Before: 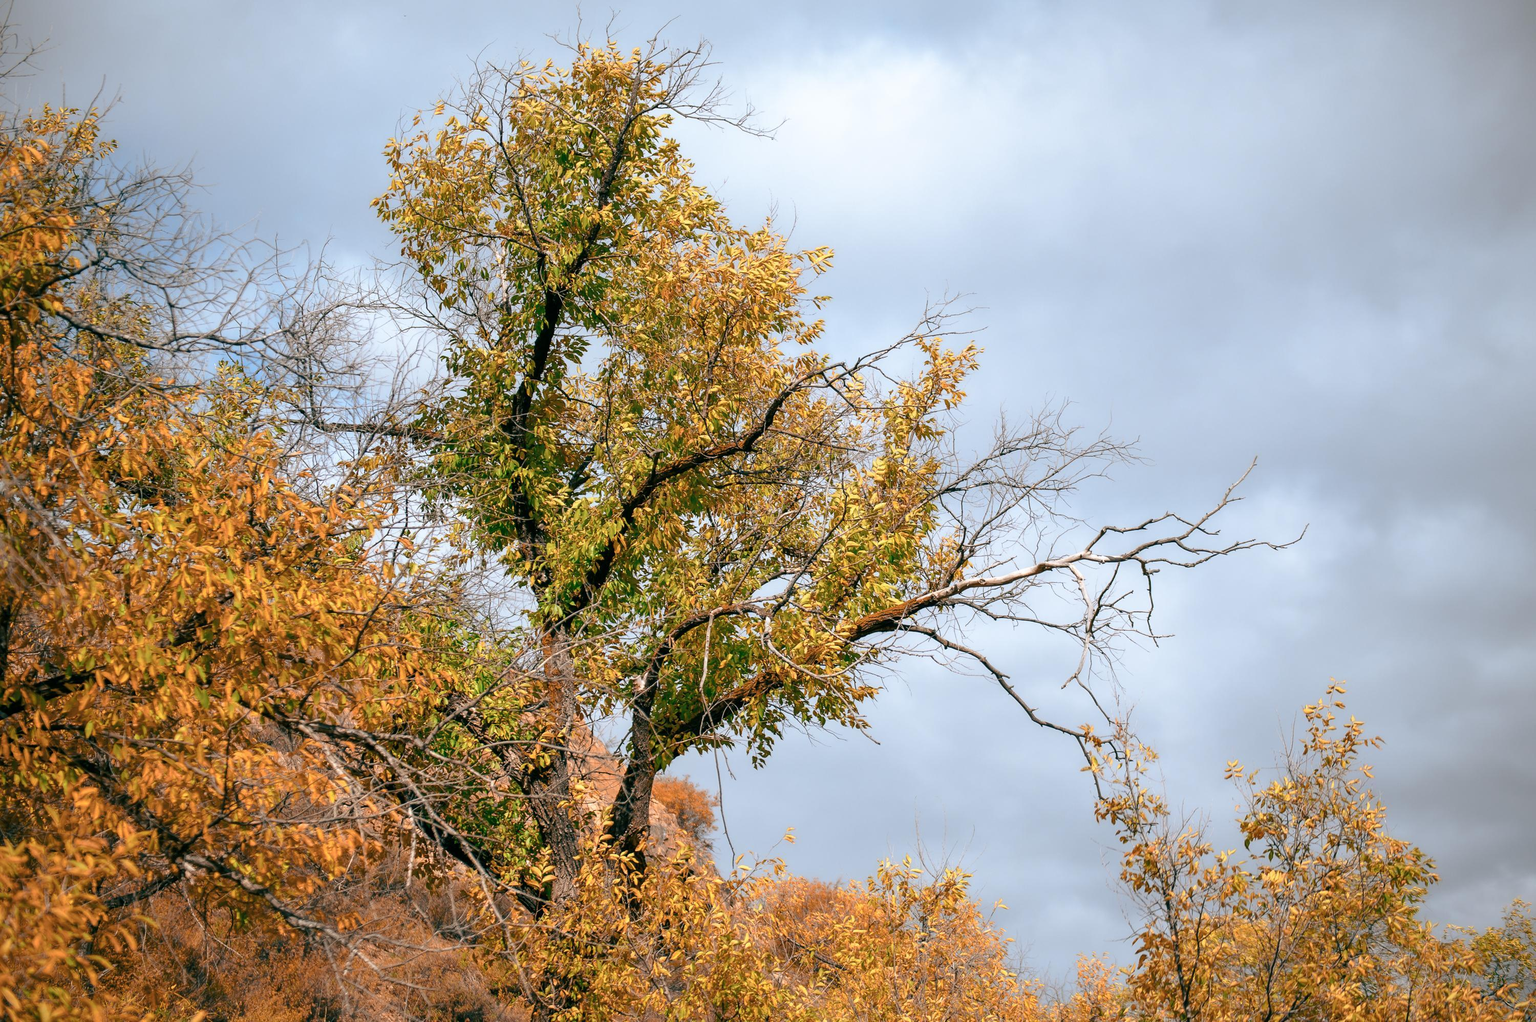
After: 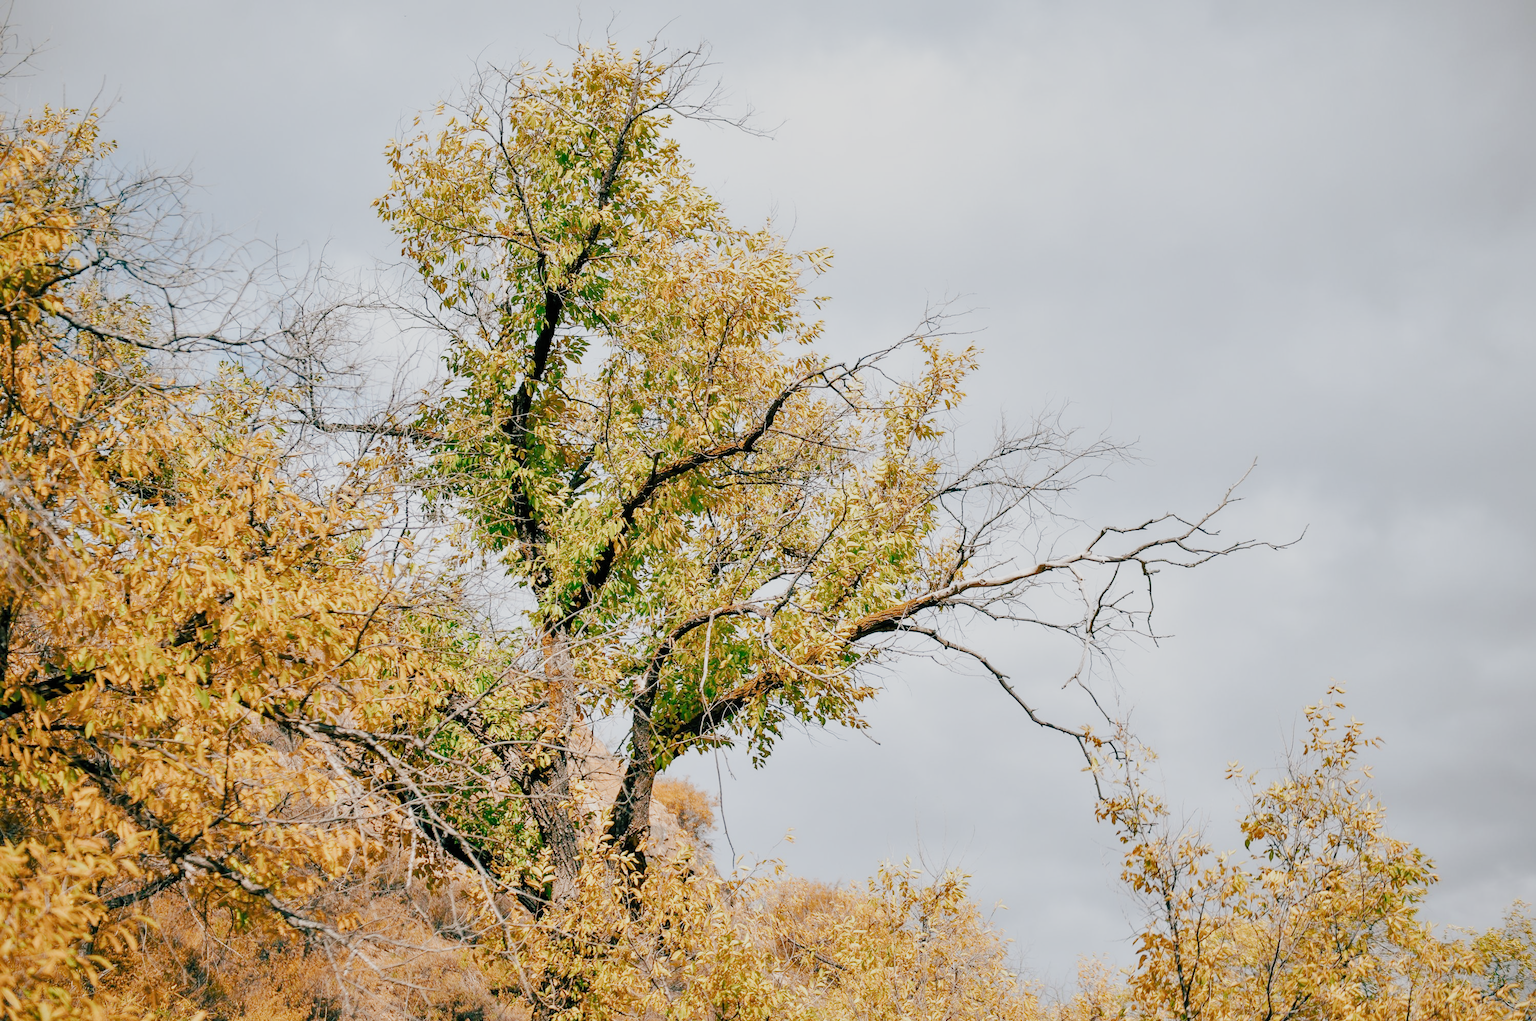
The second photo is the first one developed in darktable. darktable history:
exposure: black level correction 0, exposure 1.107 EV, compensate exposure bias true, compensate highlight preservation false
shadows and highlights: shadows 35.23, highlights -34.99, soften with gaussian
filmic rgb: black relative exposure -6.97 EV, white relative exposure 5.67 EV, hardness 2.85, preserve chrominance no, color science v5 (2021), contrast in shadows safe, contrast in highlights safe
